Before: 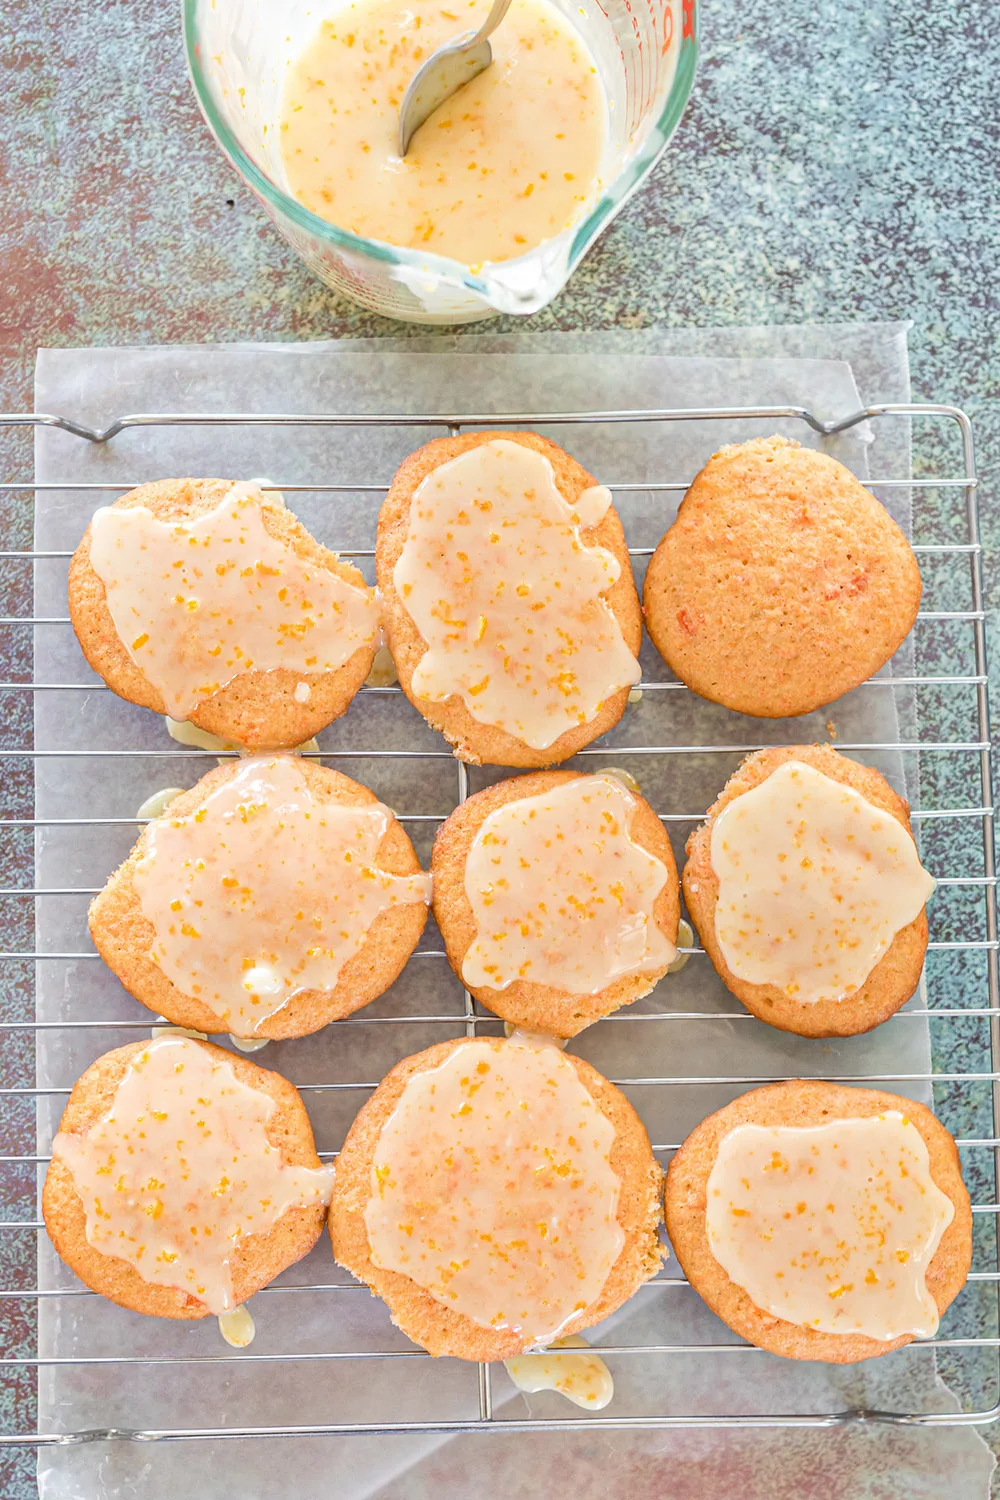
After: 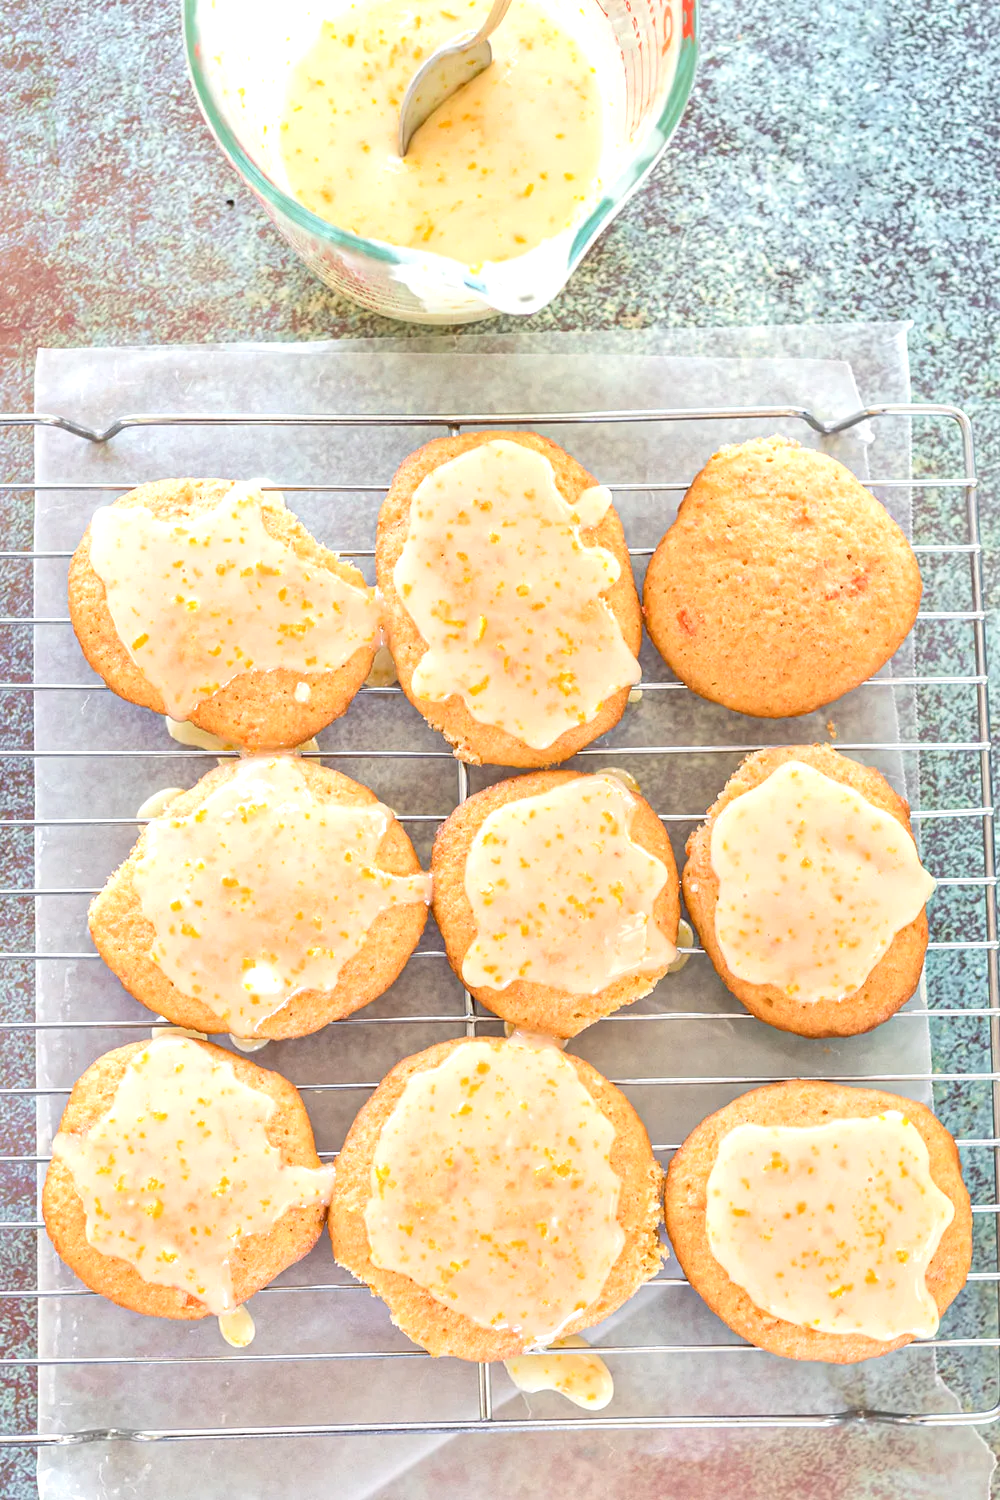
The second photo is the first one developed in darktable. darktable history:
exposure: exposure 0.427 EV, compensate highlight preservation false
